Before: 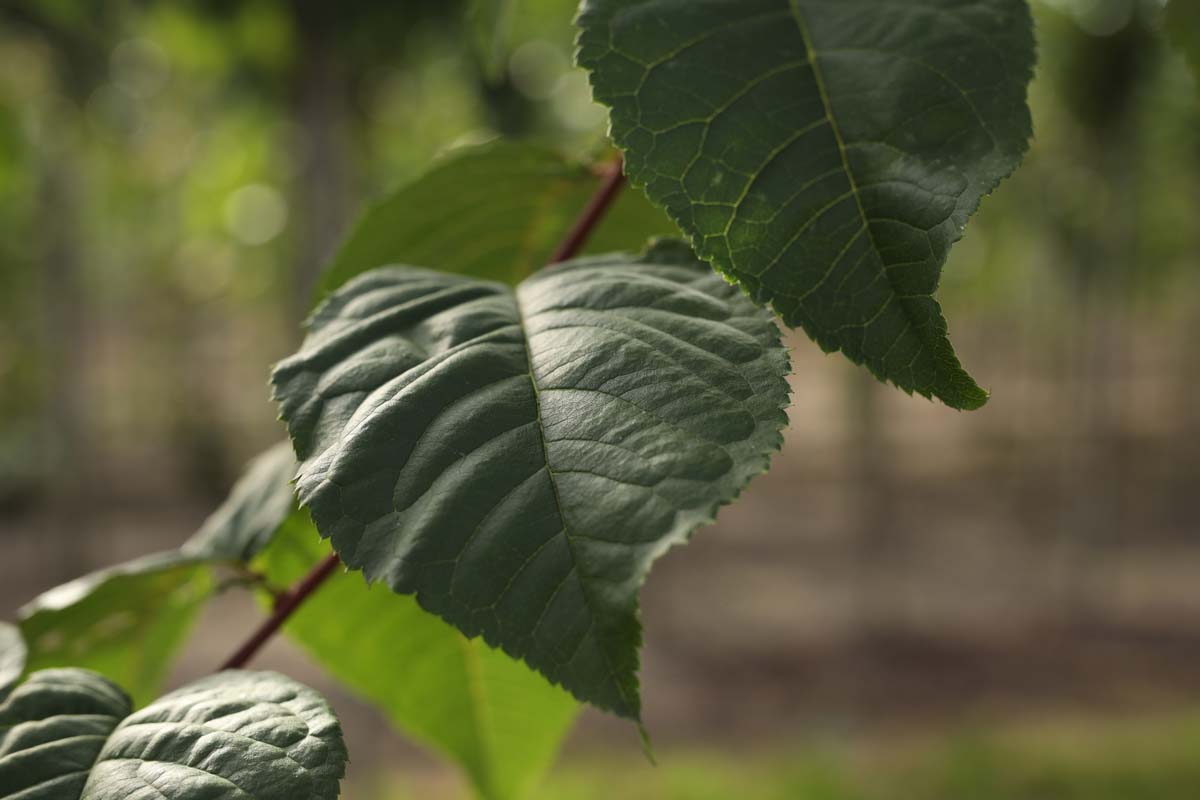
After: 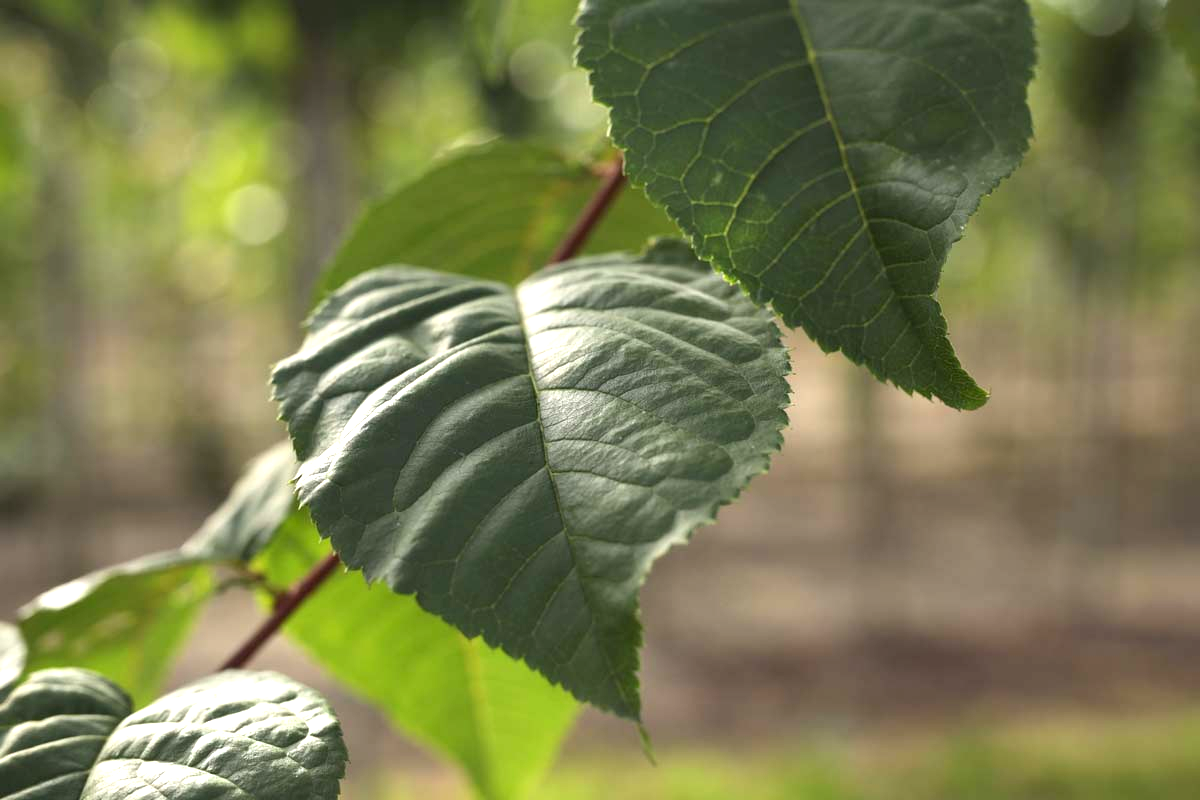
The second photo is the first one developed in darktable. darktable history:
tone equalizer: edges refinement/feathering 500, mask exposure compensation -1.57 EV, preserve details no
exposure: black level correction 0.001, exposure 0.957 EV, compensate highlight preservation false
